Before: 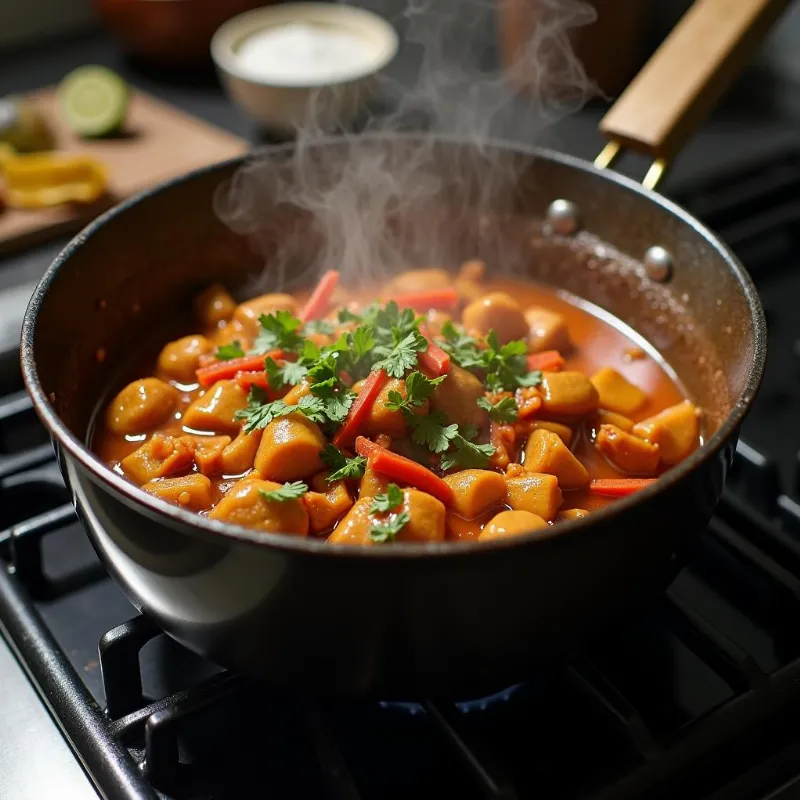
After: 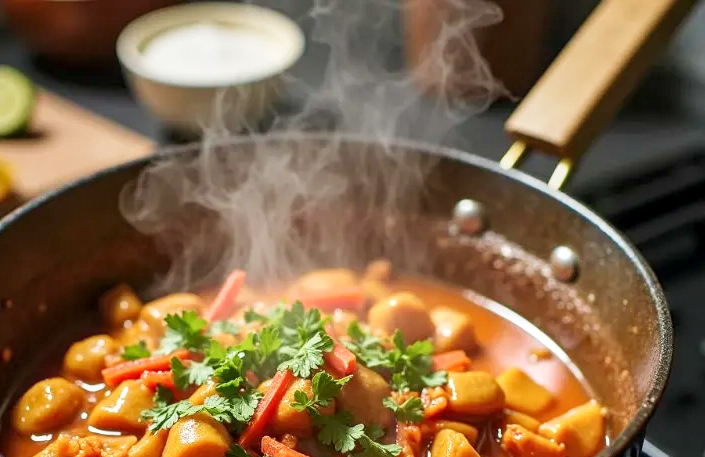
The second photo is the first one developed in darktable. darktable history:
velvia: on, module defaults
crop and rotate: left 11.812%, bottom 42.776%
base curve: curves: ch0 [(0, 0) (0.204, 0.334) (0.55, 0.733) (1, 1)], preserve colors none
tone equalizer: -7 EV 0.18 EV, -6 EV 0.12 EV, -5 EV 0.08 EV, -4 EV 0.04 EV, -2 EV -0.02 EV, -1 EV -0.04 EV, +0 EV -0.06 EV, luminance estimator HSV value / RGB max
local contrast: on, module defaults
